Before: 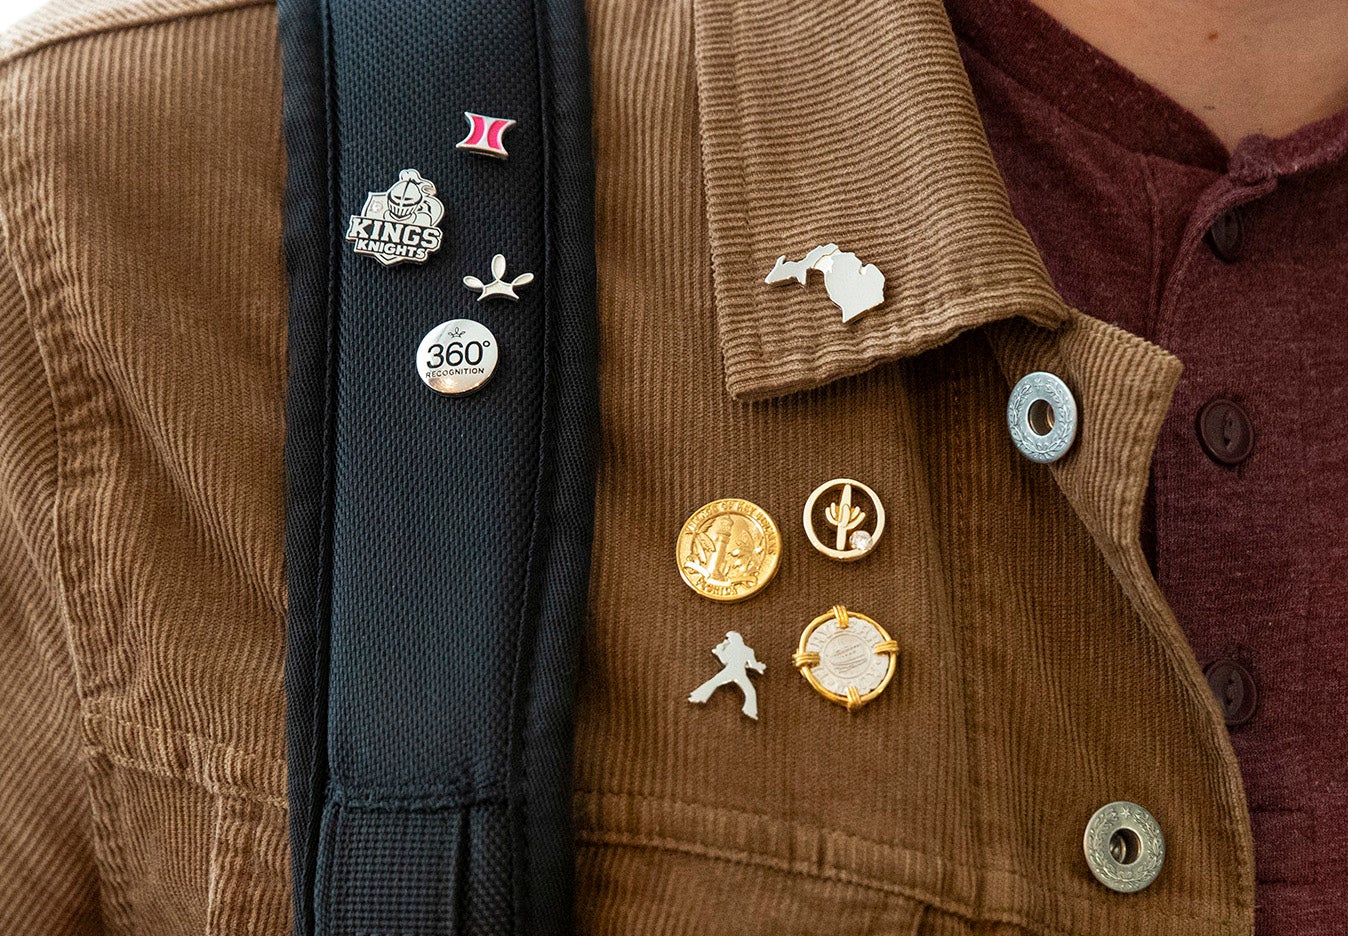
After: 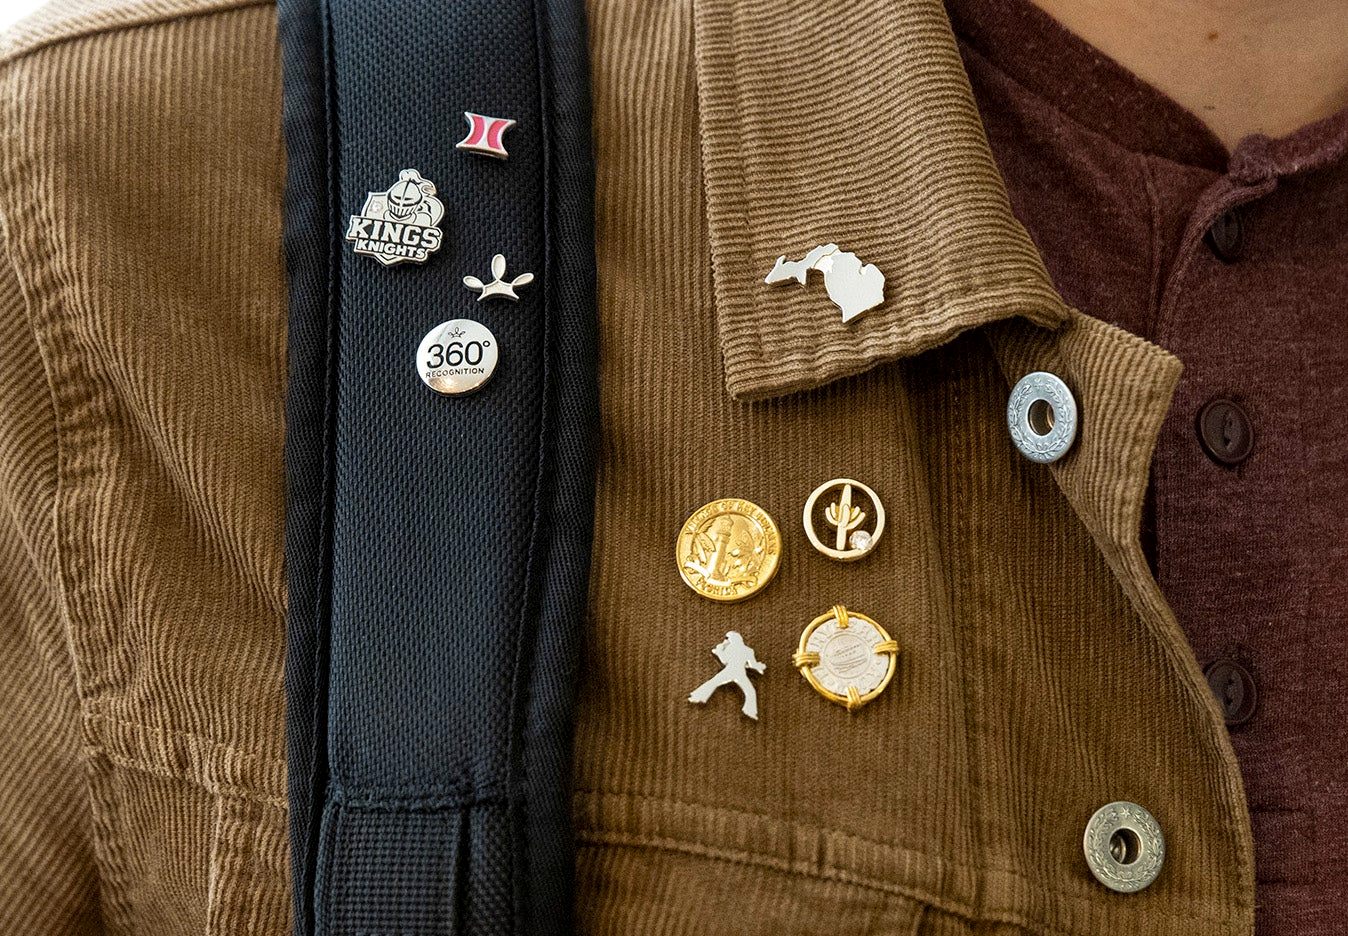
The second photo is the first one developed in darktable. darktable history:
local contrast: mode bilateral grid, contrast 20, coarseness 50, detail 120%, midtone range 0.2
contrast brightness saturation: saturation -0.05
color contrast: green-magenta contrast 0.8, blue-yellow contrast 1.1, unbound 0
